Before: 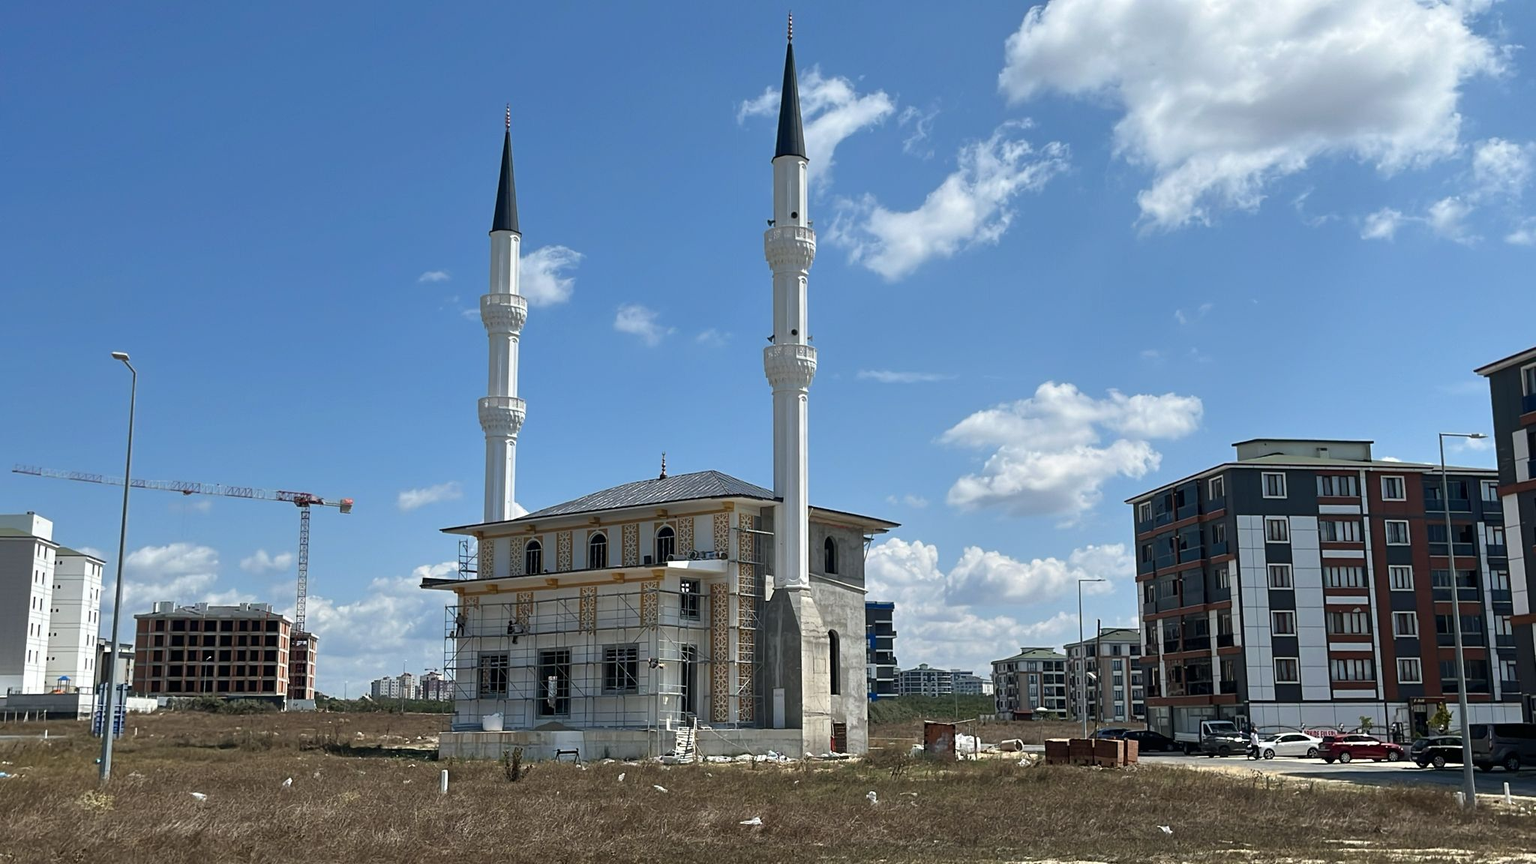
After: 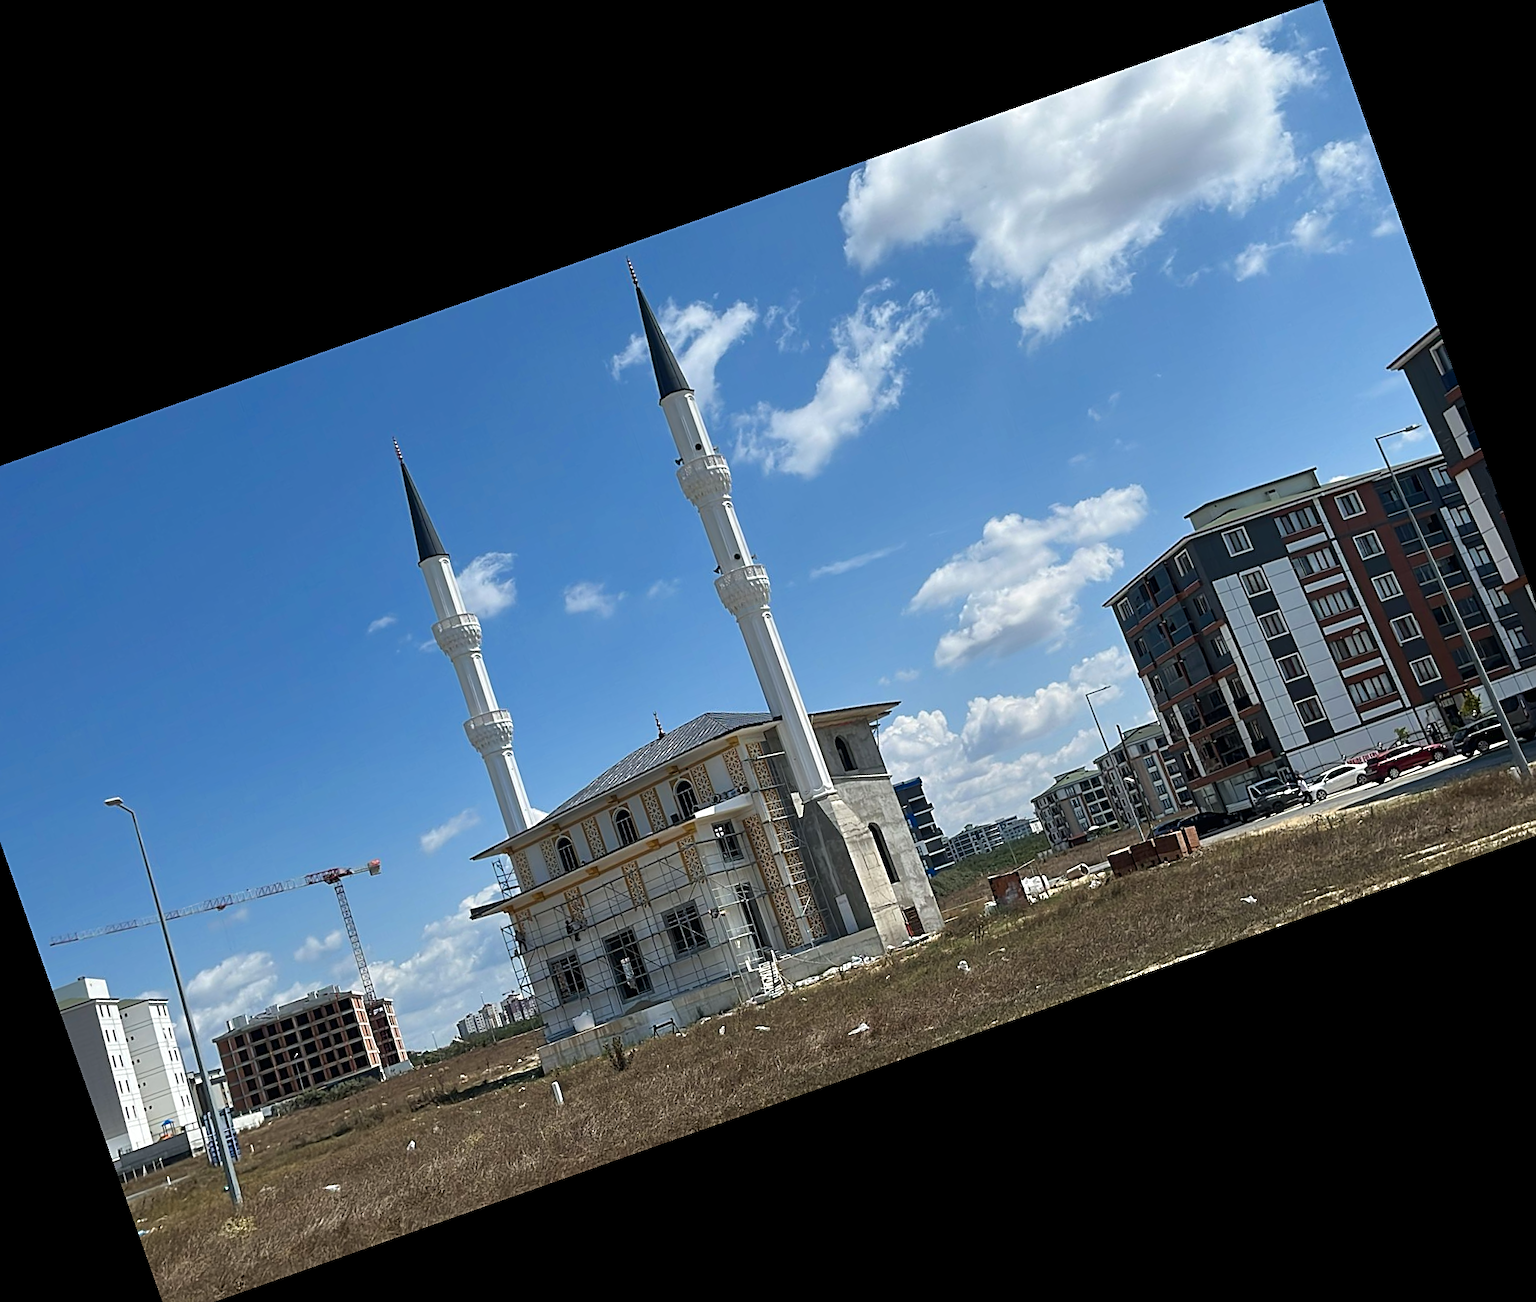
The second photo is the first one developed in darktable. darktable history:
crop and rotate: angle 19.43°, left 6.812%, right 4.125%, bottom 1.087%
color balance rgb: shadows fall-off 101%, linear chroma grading › mid-tones 7.63%, perceptual saturation grading › mid-tones 11.68%, mask middle-gray fulcrum 22.45%, global vibrance 10.11%, saturation formula JzAzBz (2021)
sharpen: on, module defaults
